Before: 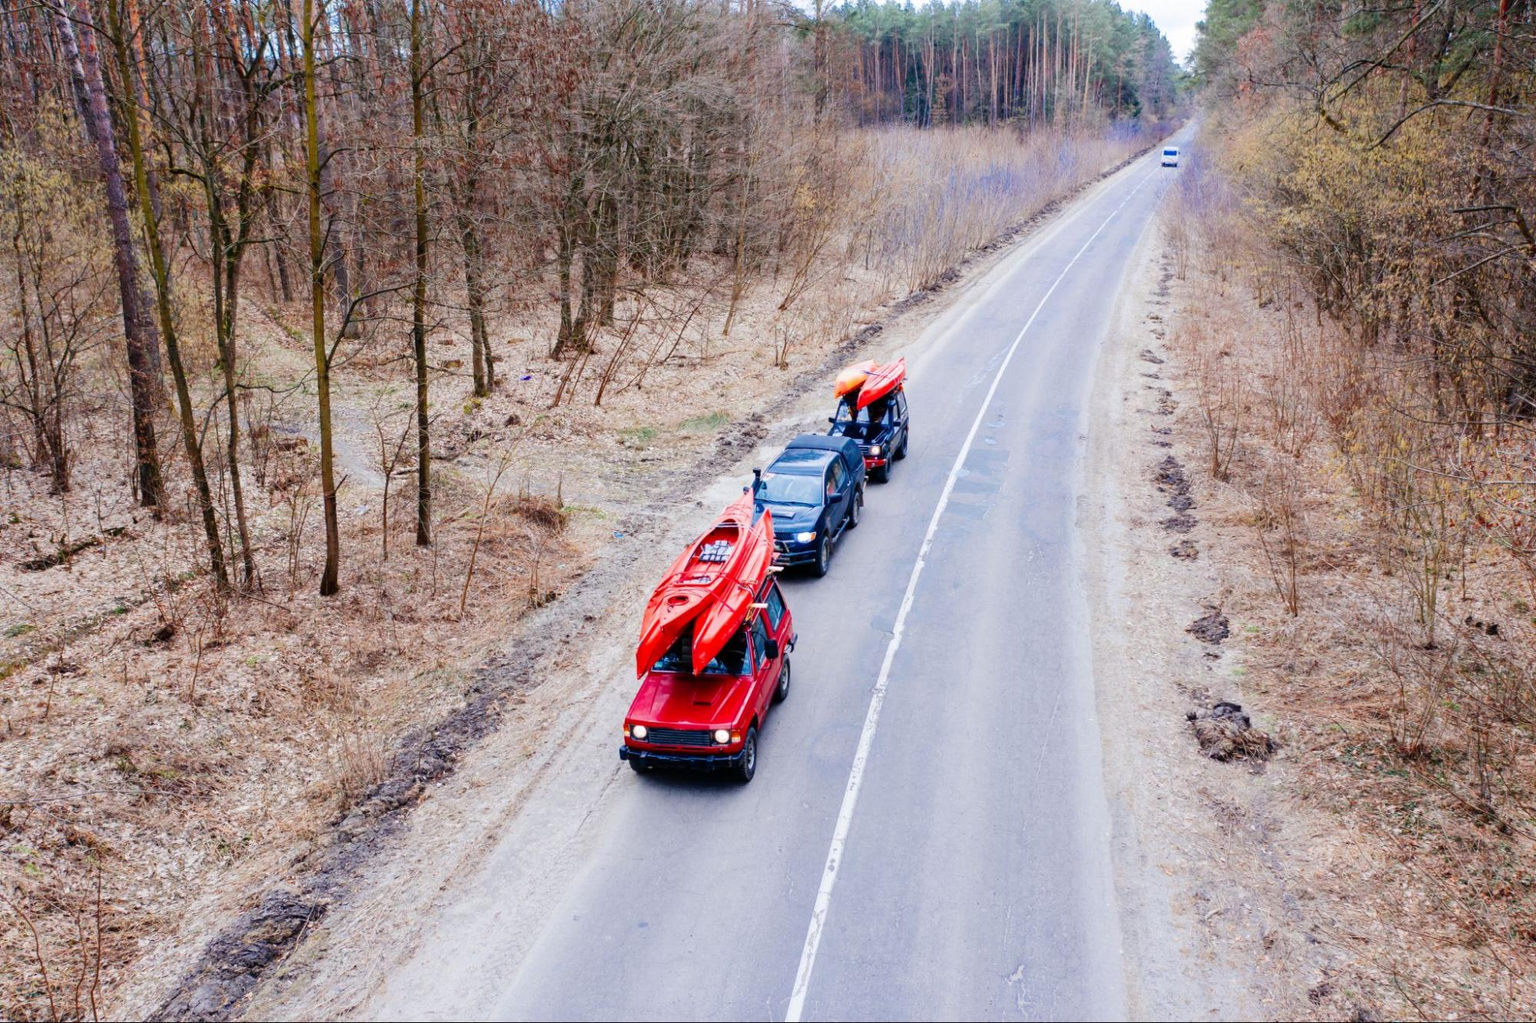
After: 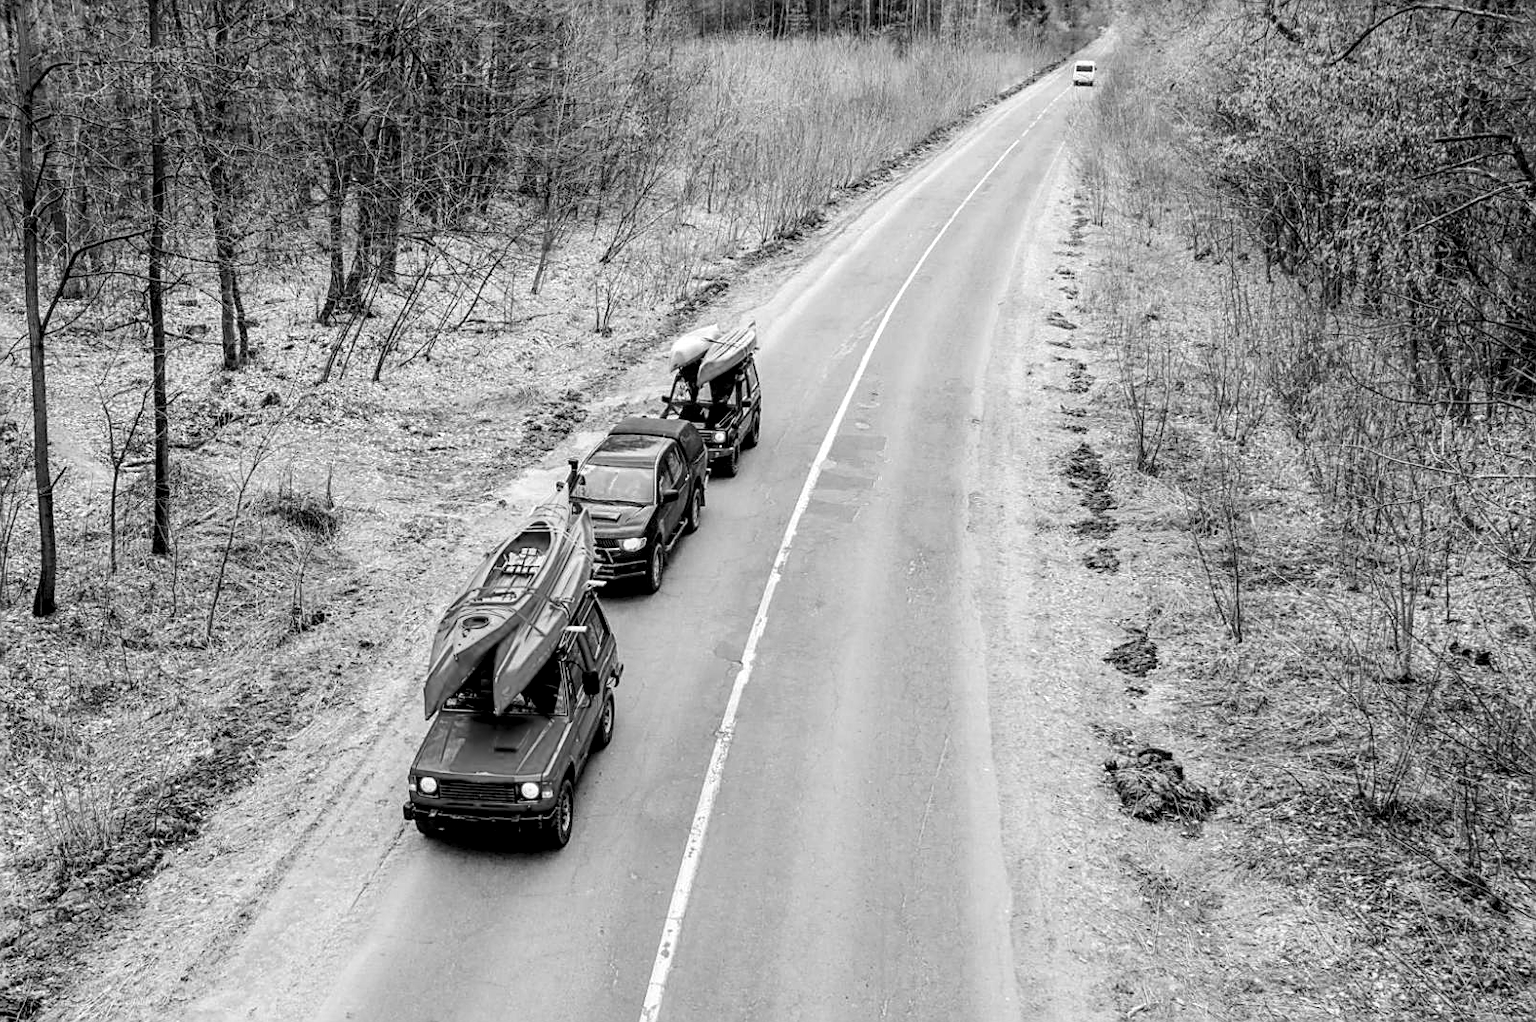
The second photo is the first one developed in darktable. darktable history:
color calibration: x 0.37, y 0.377, temperature 4289.93 K
local contrast: detail 150%
monochrome: a -6.99, b 35.61, size 1.4
sharpen: on, module defaults
crop: left 19.159%, top 9.58%, bottom 9.58%
